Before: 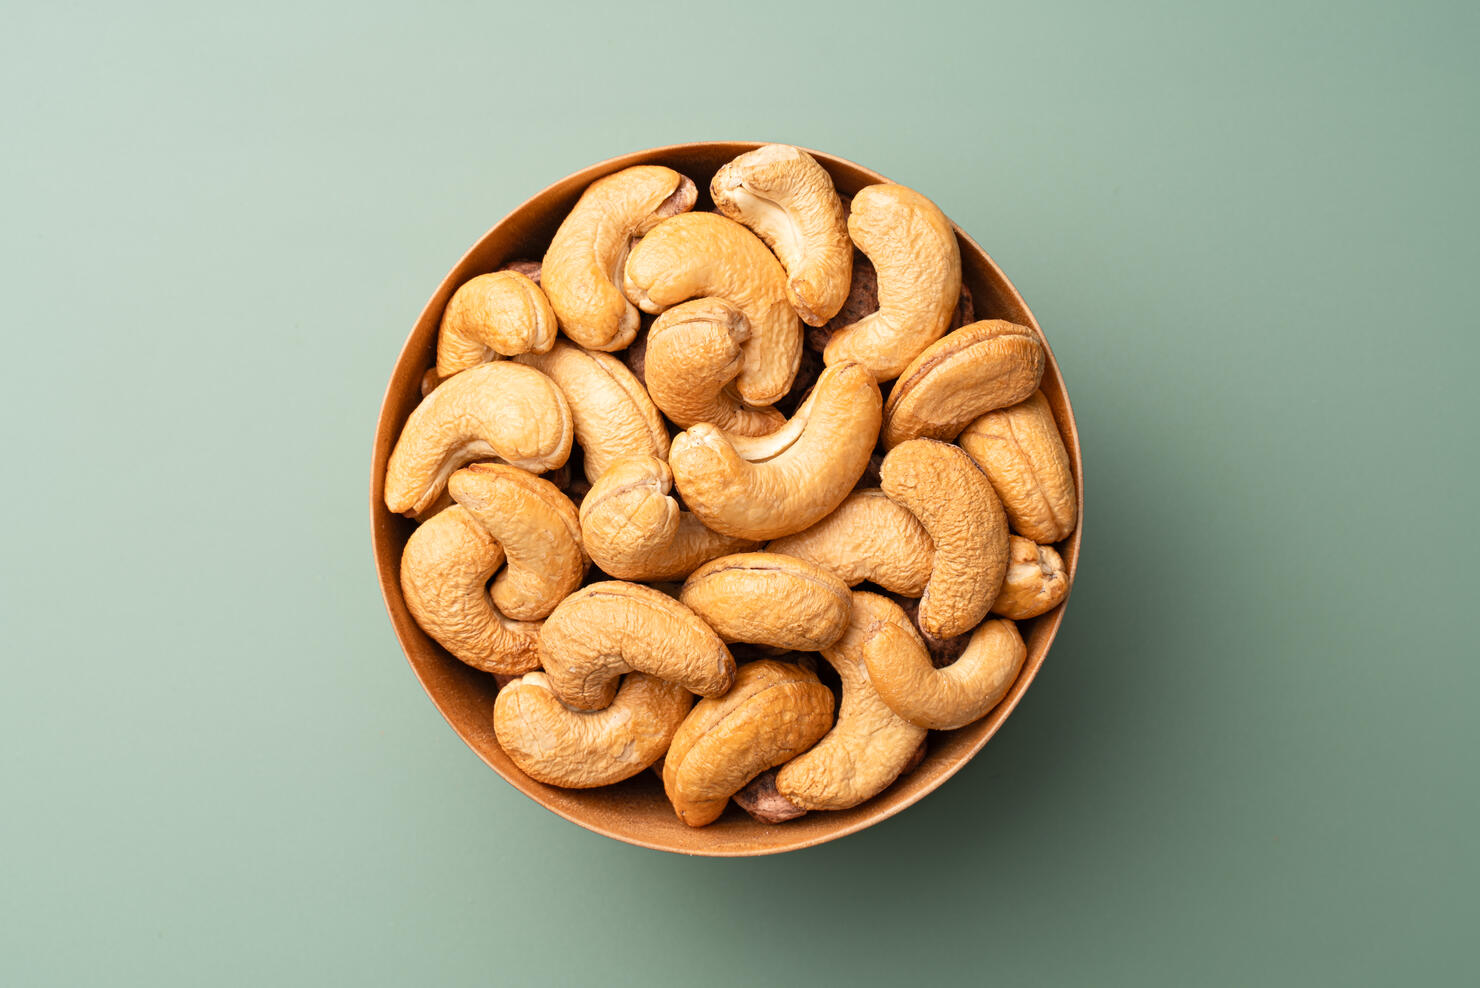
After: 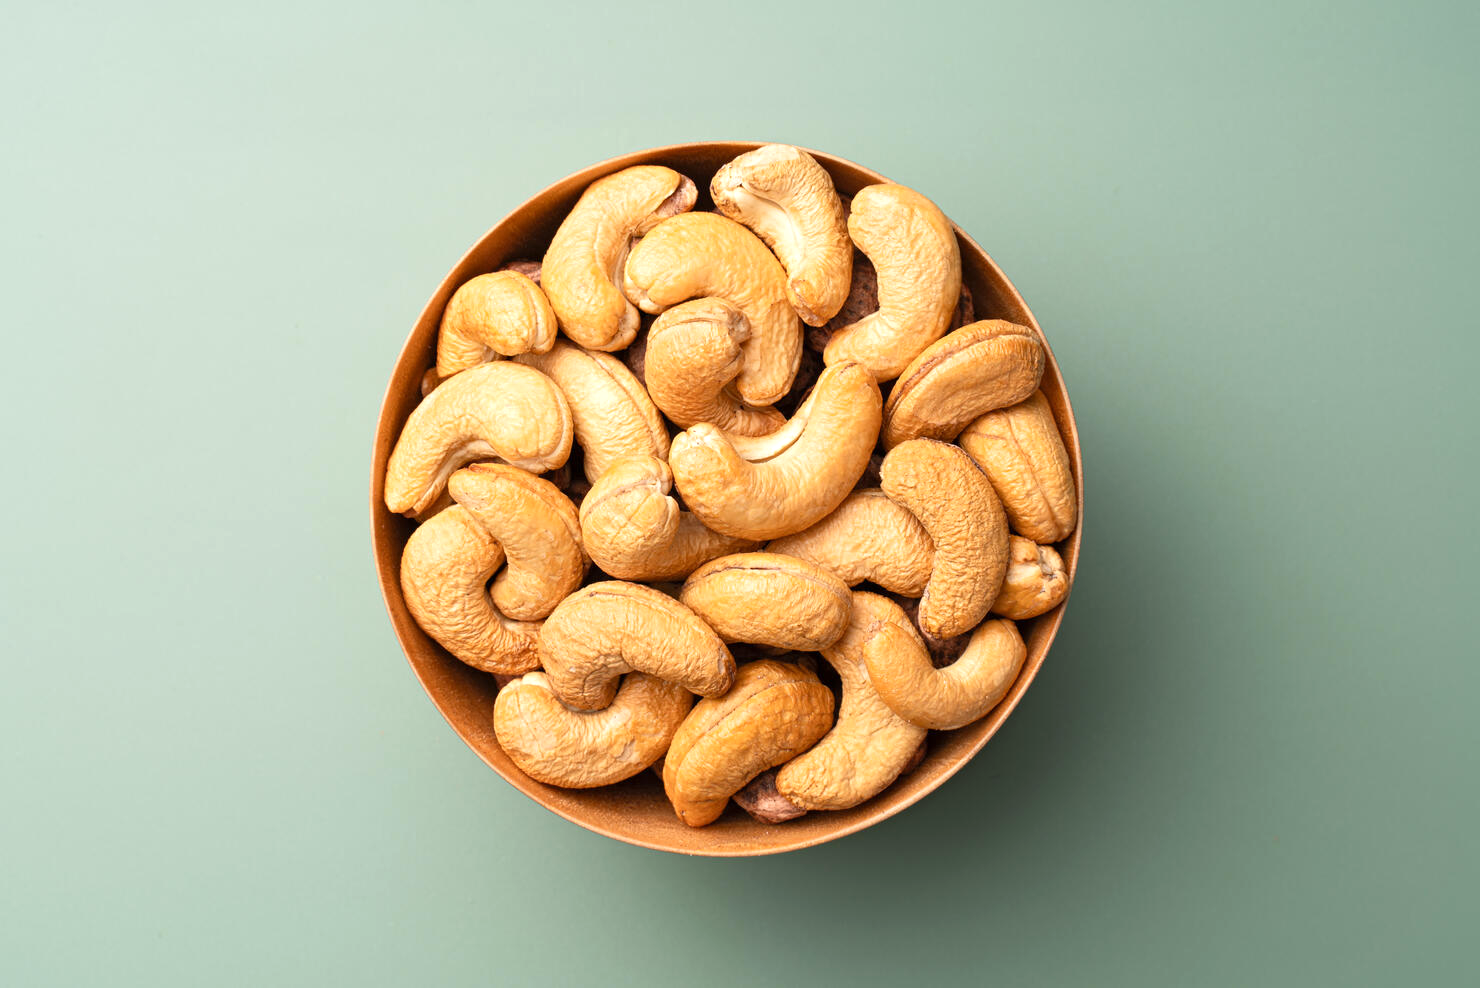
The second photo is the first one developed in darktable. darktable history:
exposure: exposure 0.221 EV, compensate highlight preservation false
